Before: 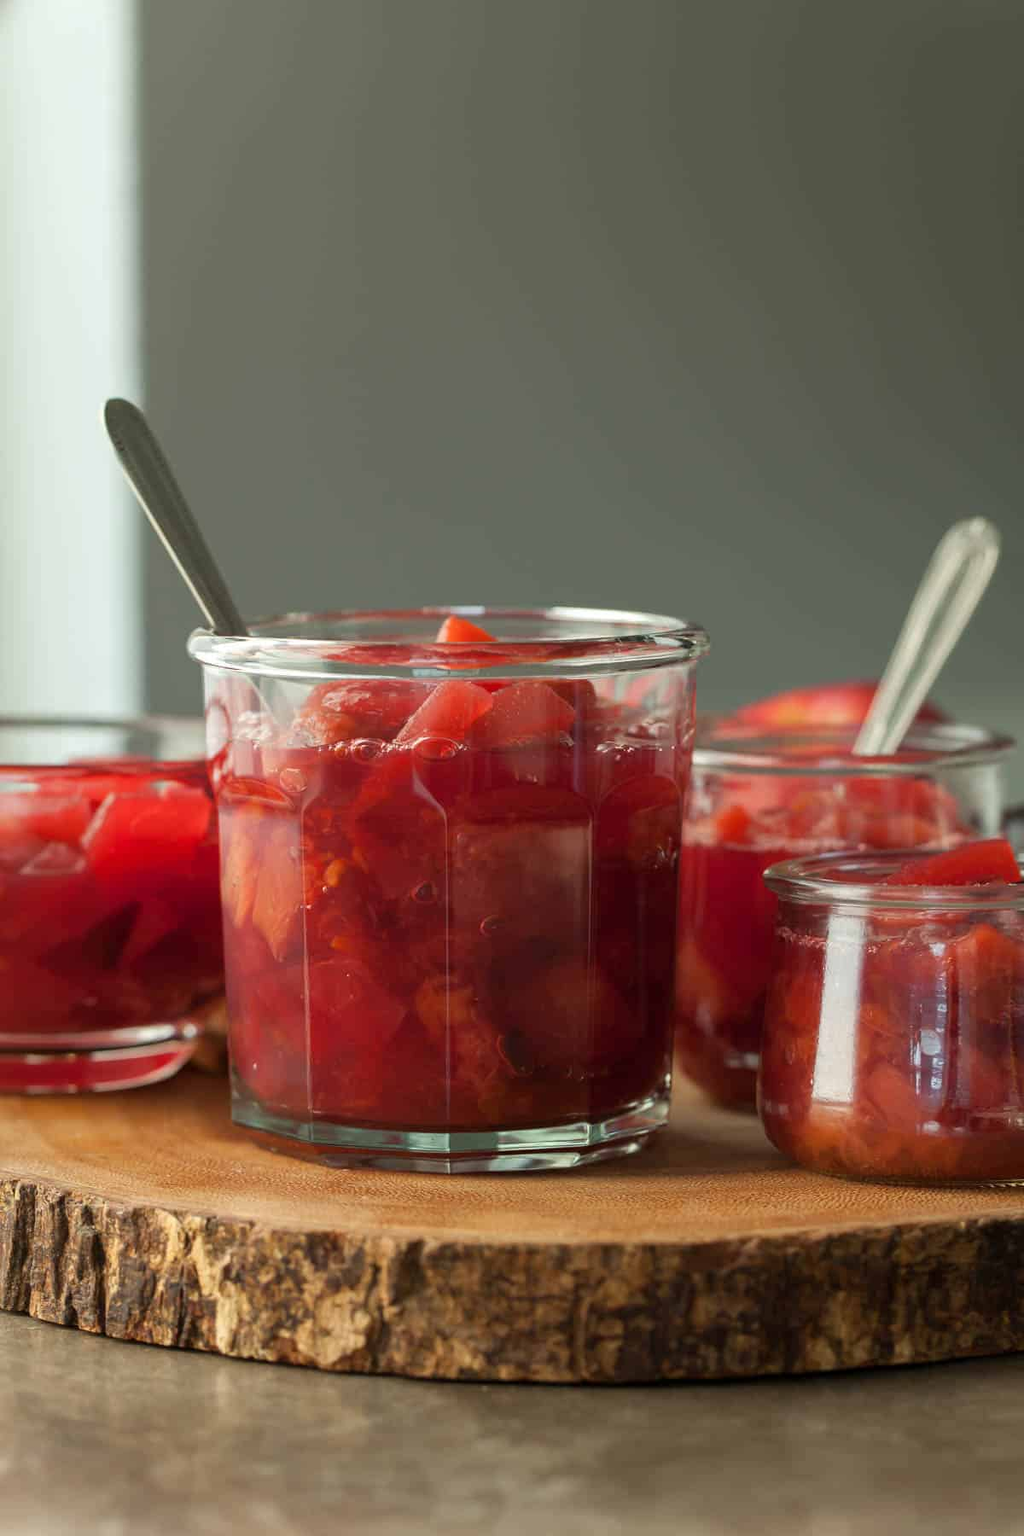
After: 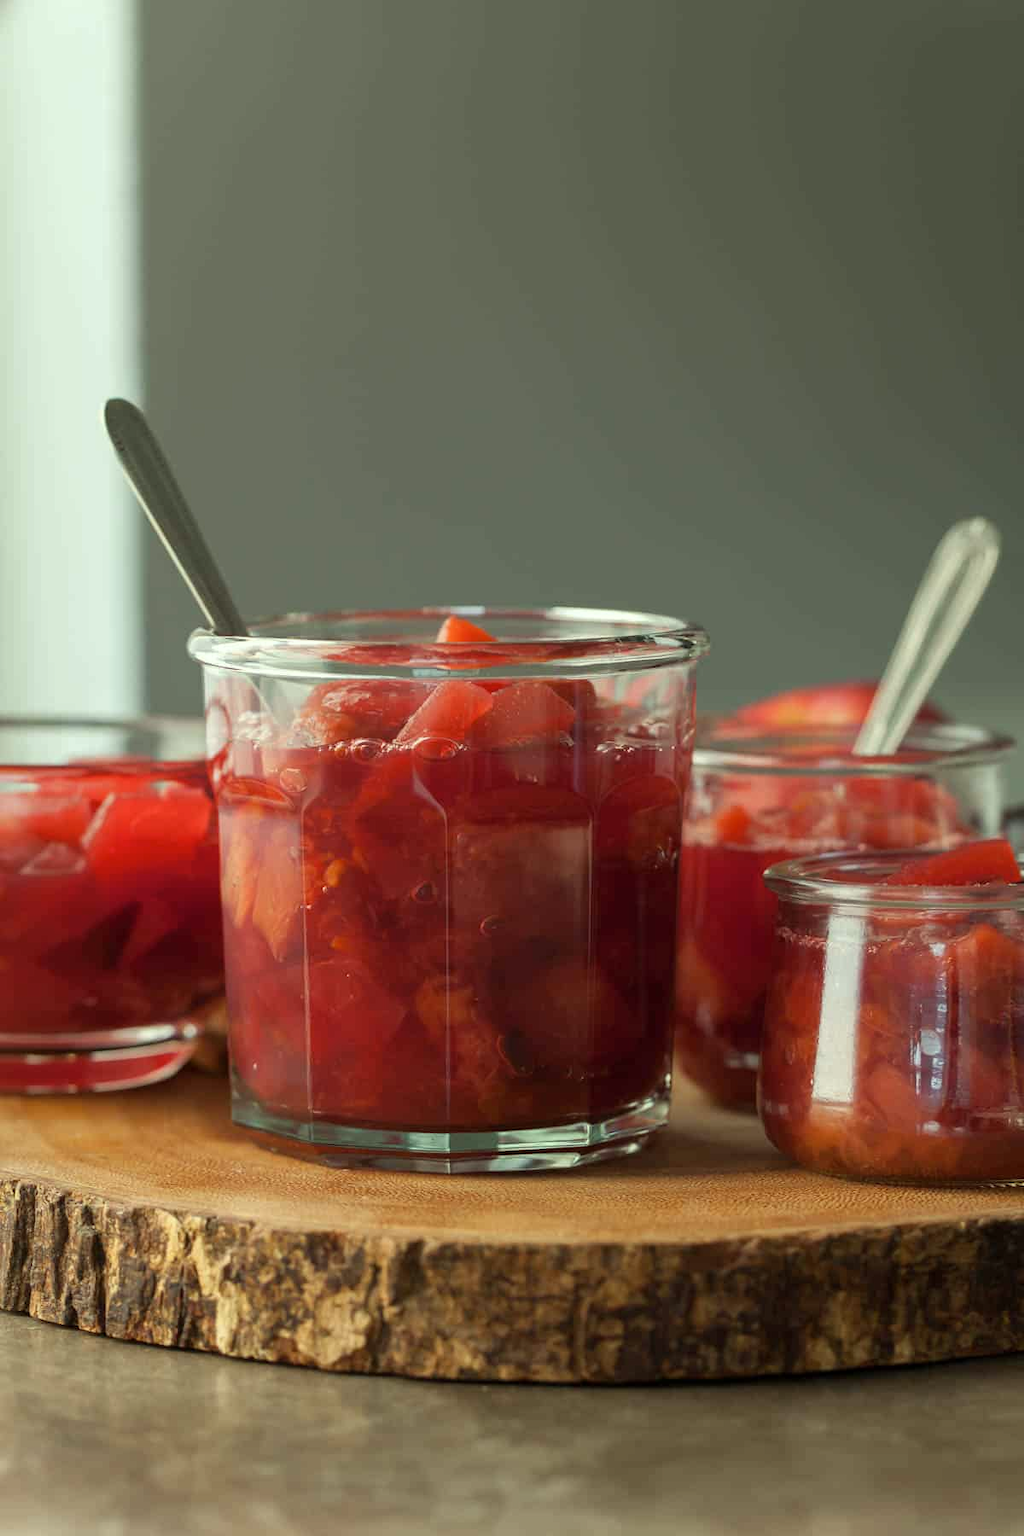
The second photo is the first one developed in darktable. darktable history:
color correction: highlights a* -4.73, highlights b* 5.06, saturation 0.97
white balance: emerald 1
